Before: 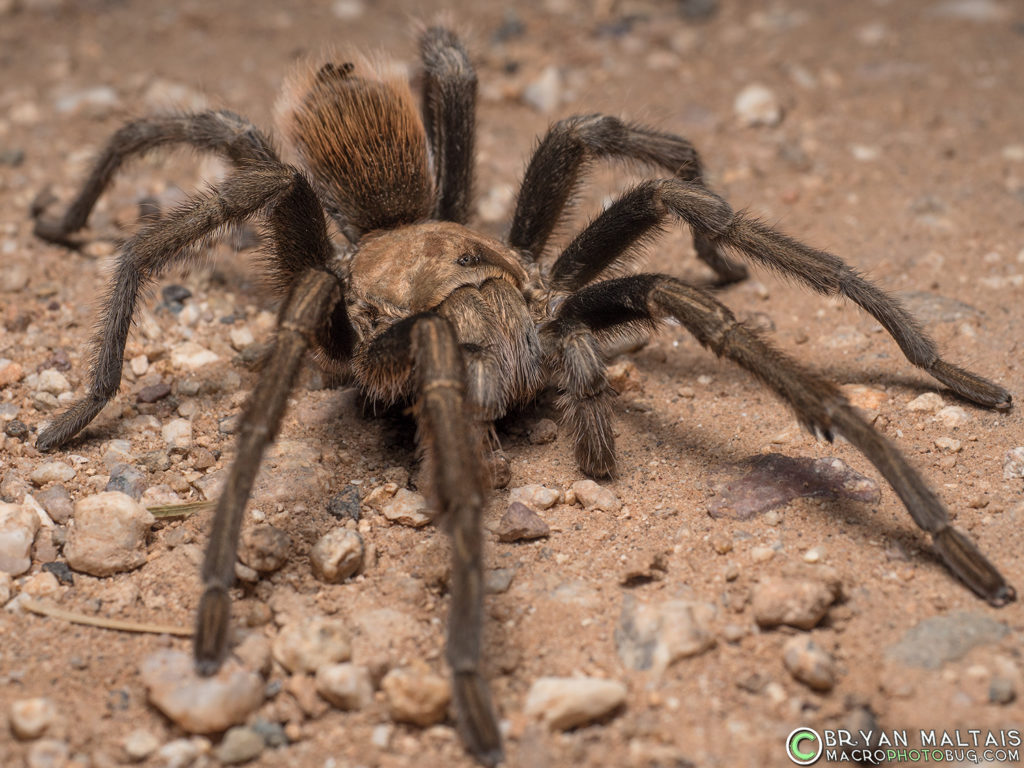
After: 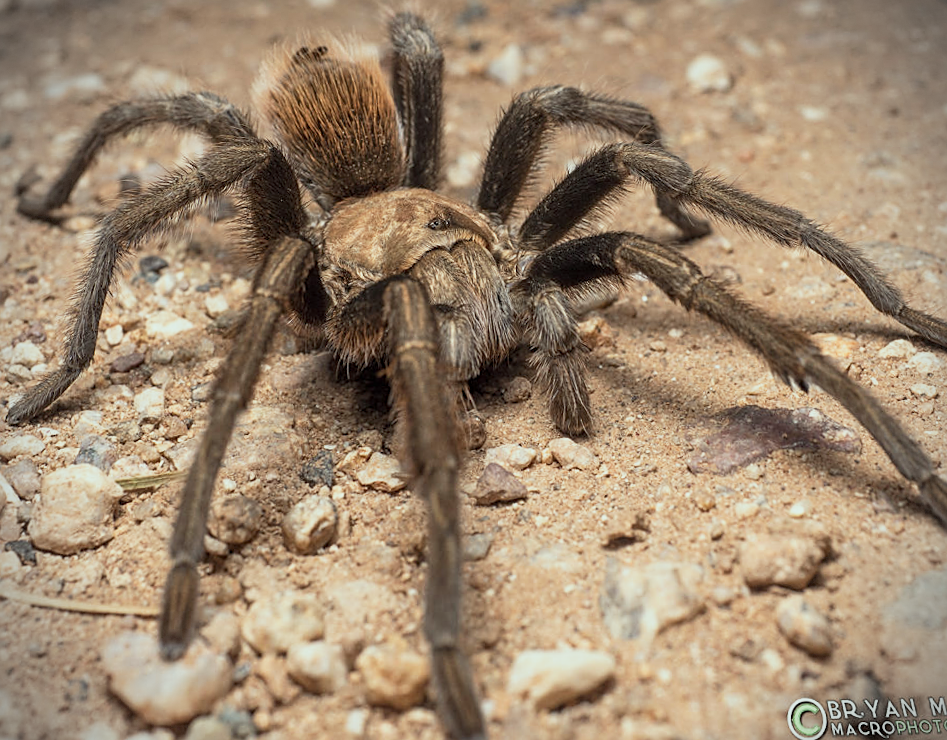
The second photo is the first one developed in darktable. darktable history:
color correction: highlights a* -6.69, highlights b* 0.49
vignetting: dithering 8-bit output, unbound false
rotate and perspective: rotation -1.68°, lens shift (vertical) -0.146, crop left 0.049, crop right 0.912, crop top 0.032, crop bottom 0.96
base curve: curves: ch0 [(0, 0) (0.088, 0.125) (0.176, 0.251) (0.354, 0.501) (0.613, 0.749) (1, 0.877)], preserve colors none
sharpen: on, module defaults
